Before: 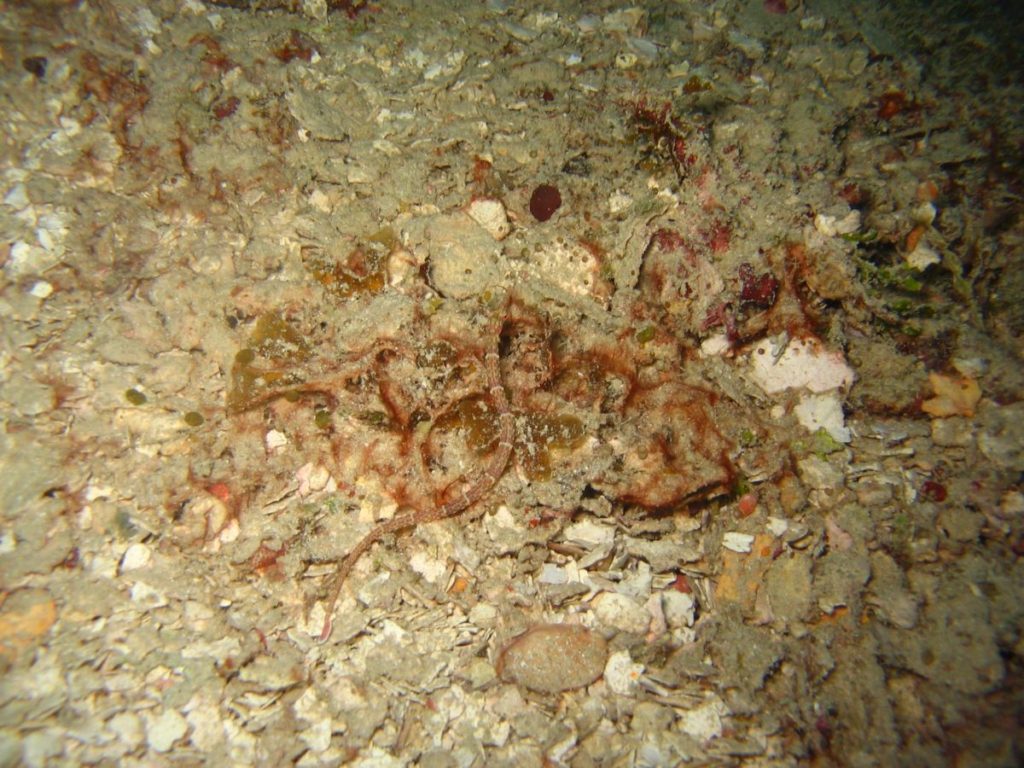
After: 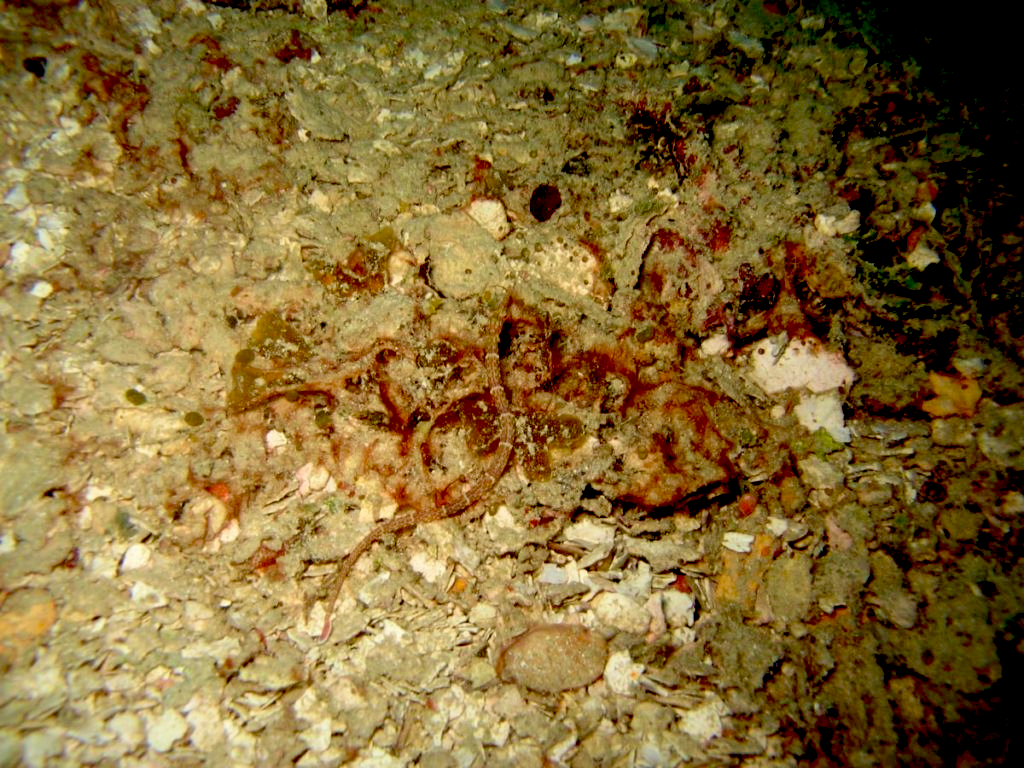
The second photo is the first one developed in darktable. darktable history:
exposure: black level correction 0.056, compensate highlight preservation false
velvia: on, module defaults
